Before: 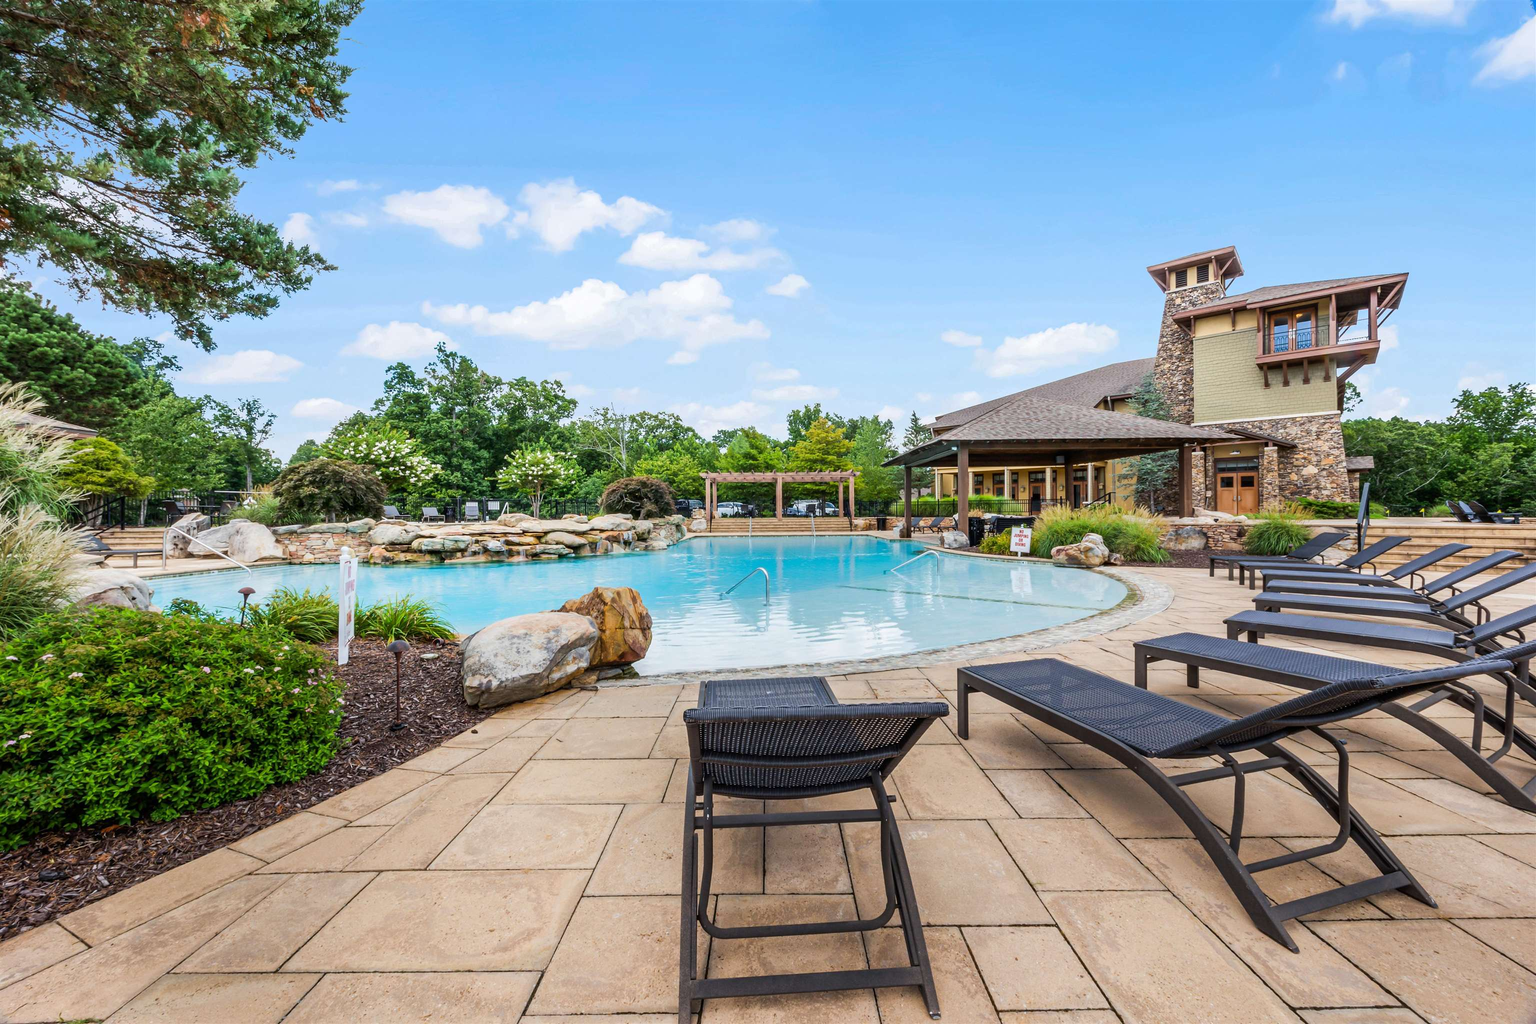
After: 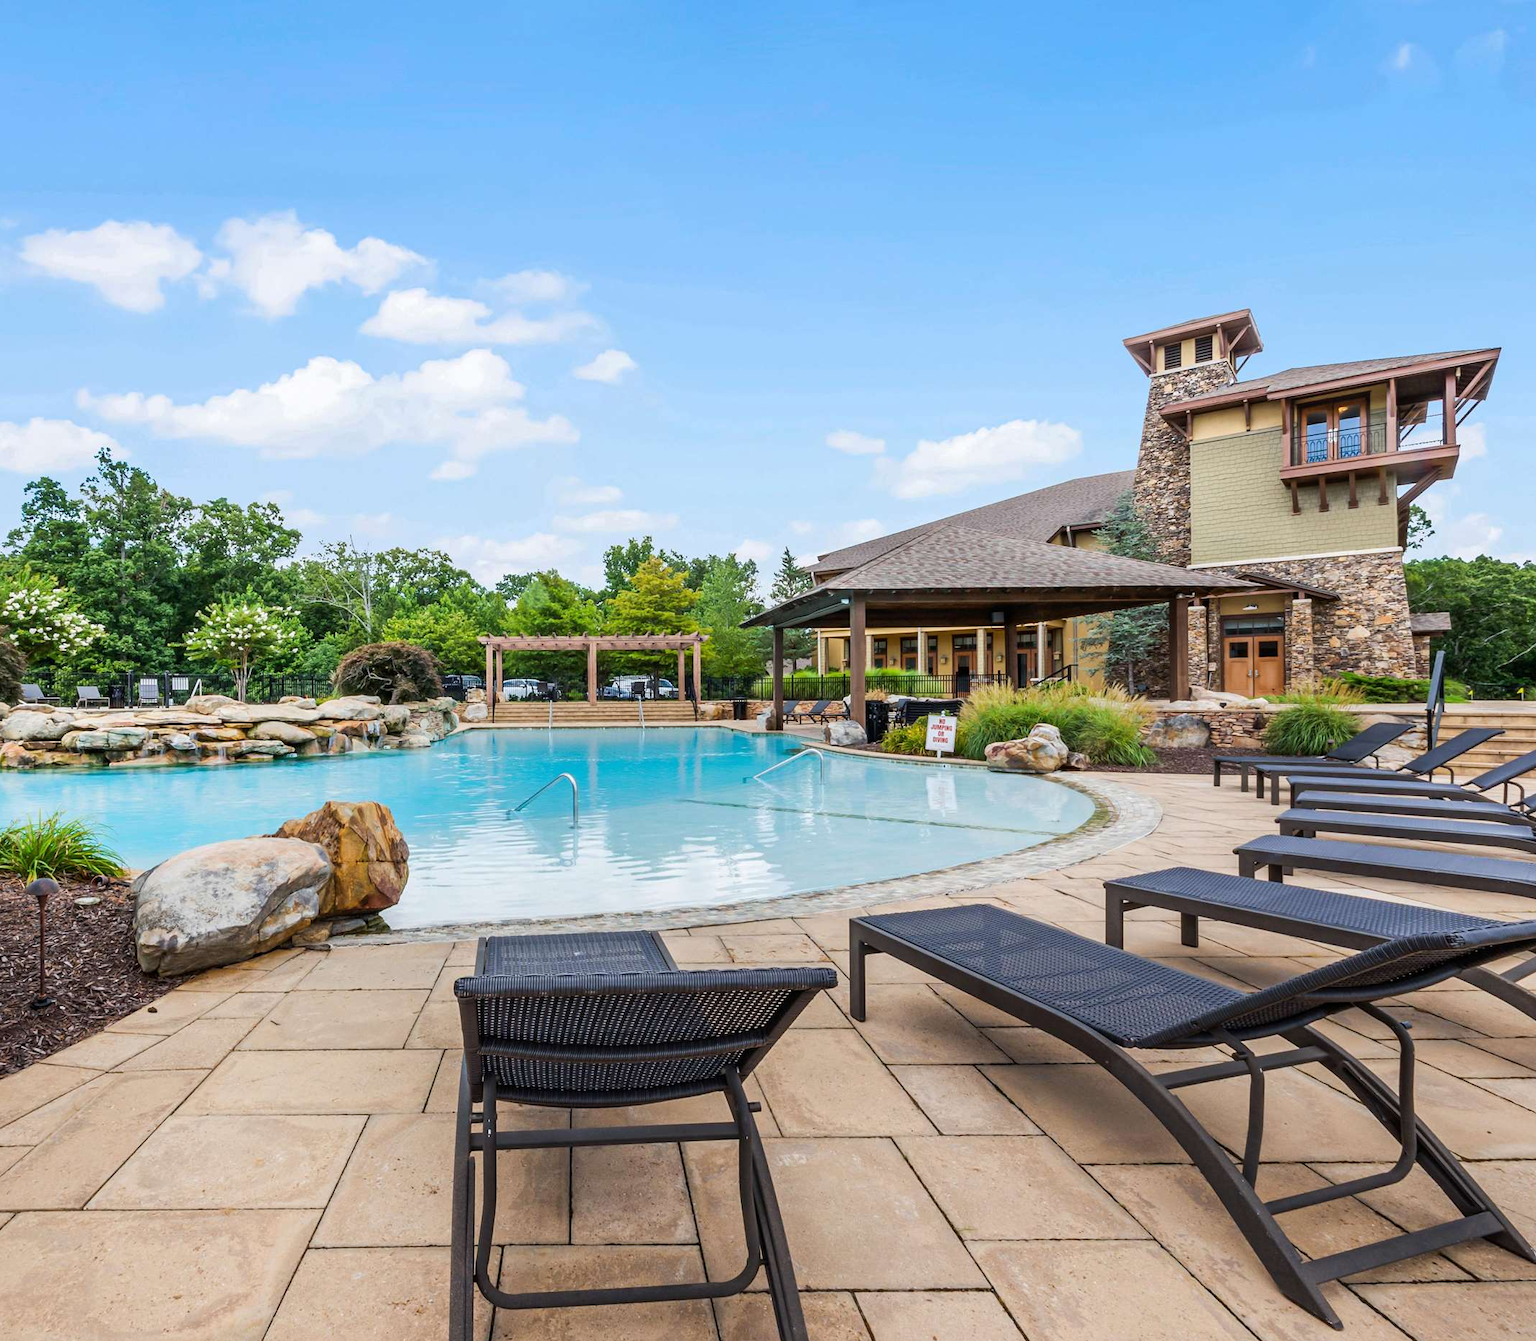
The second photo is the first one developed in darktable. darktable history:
crop and rotate: left 24.025%, top 3.141%, right 6.677%, bottom 6.072%
